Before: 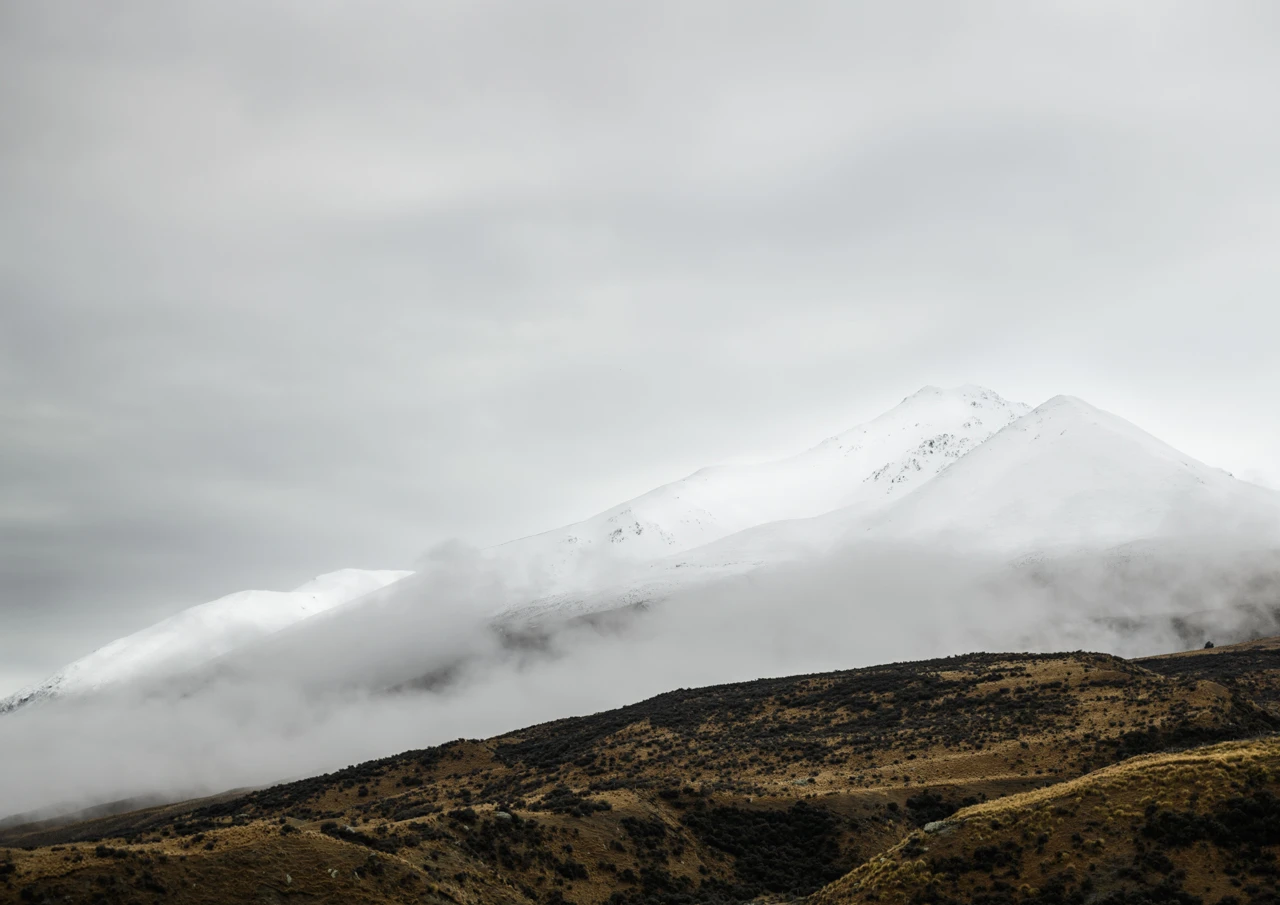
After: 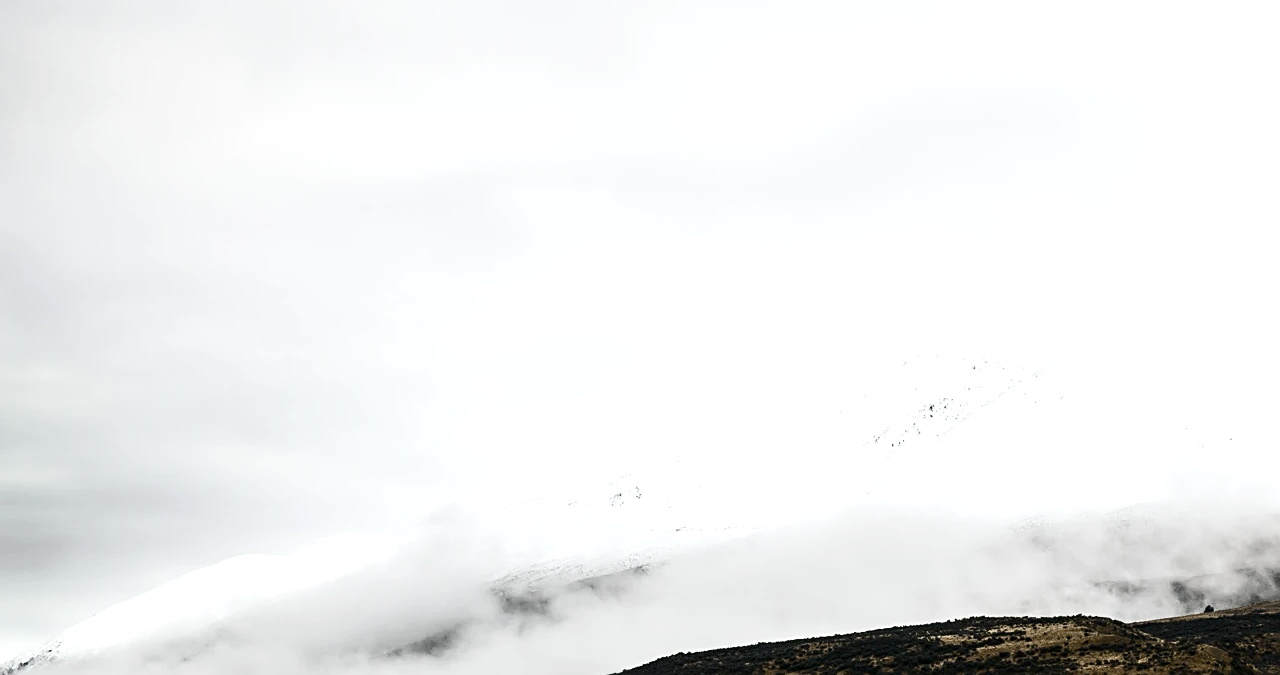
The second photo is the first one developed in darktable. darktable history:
exposure: exposure 0.401 EV, compensate highlight preservation false
sharpen: on, module defaults
contrast brightness saturation: contrast 0.253, saturation -0.306
color balance rgb: shadows lift › chroma 2.011%, shadows lift › hue 216.45°, perceptual saturation grading › global saturation 20%, perceptual saturation grading › highlights -25.567%, perceptual saturation grading › shadows 25.67%, perceptual brilliance grading › highlights 5.575%, perceptual brilliance grading › shadows -9.957%
crop: top 4.082%, bottom 21.323%
